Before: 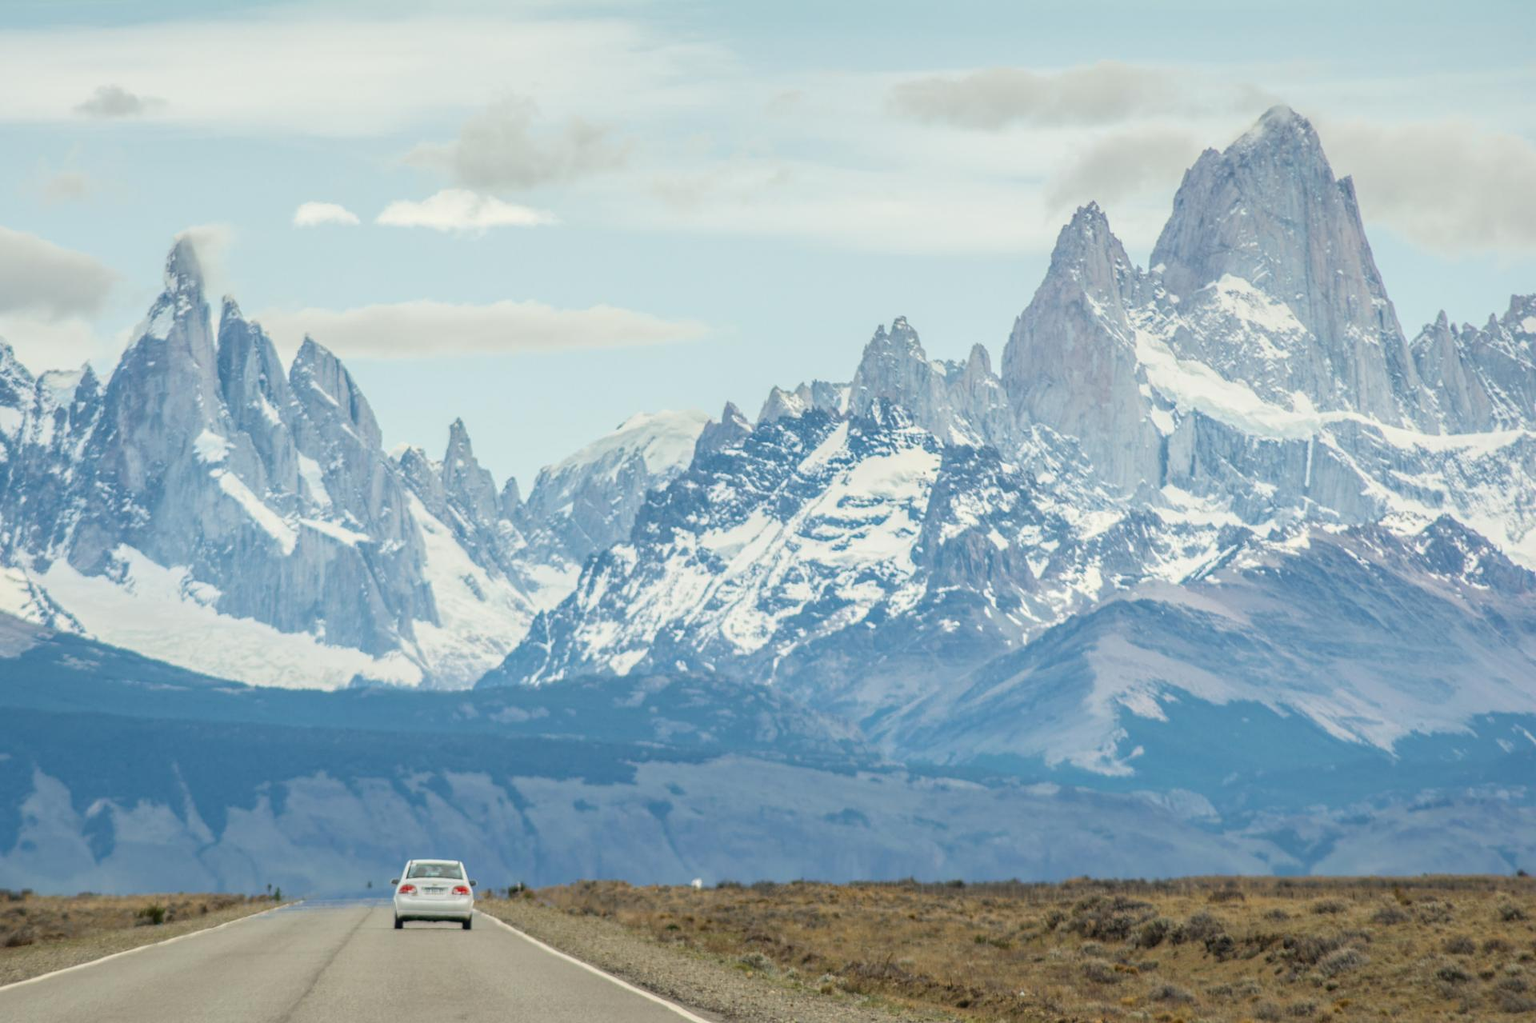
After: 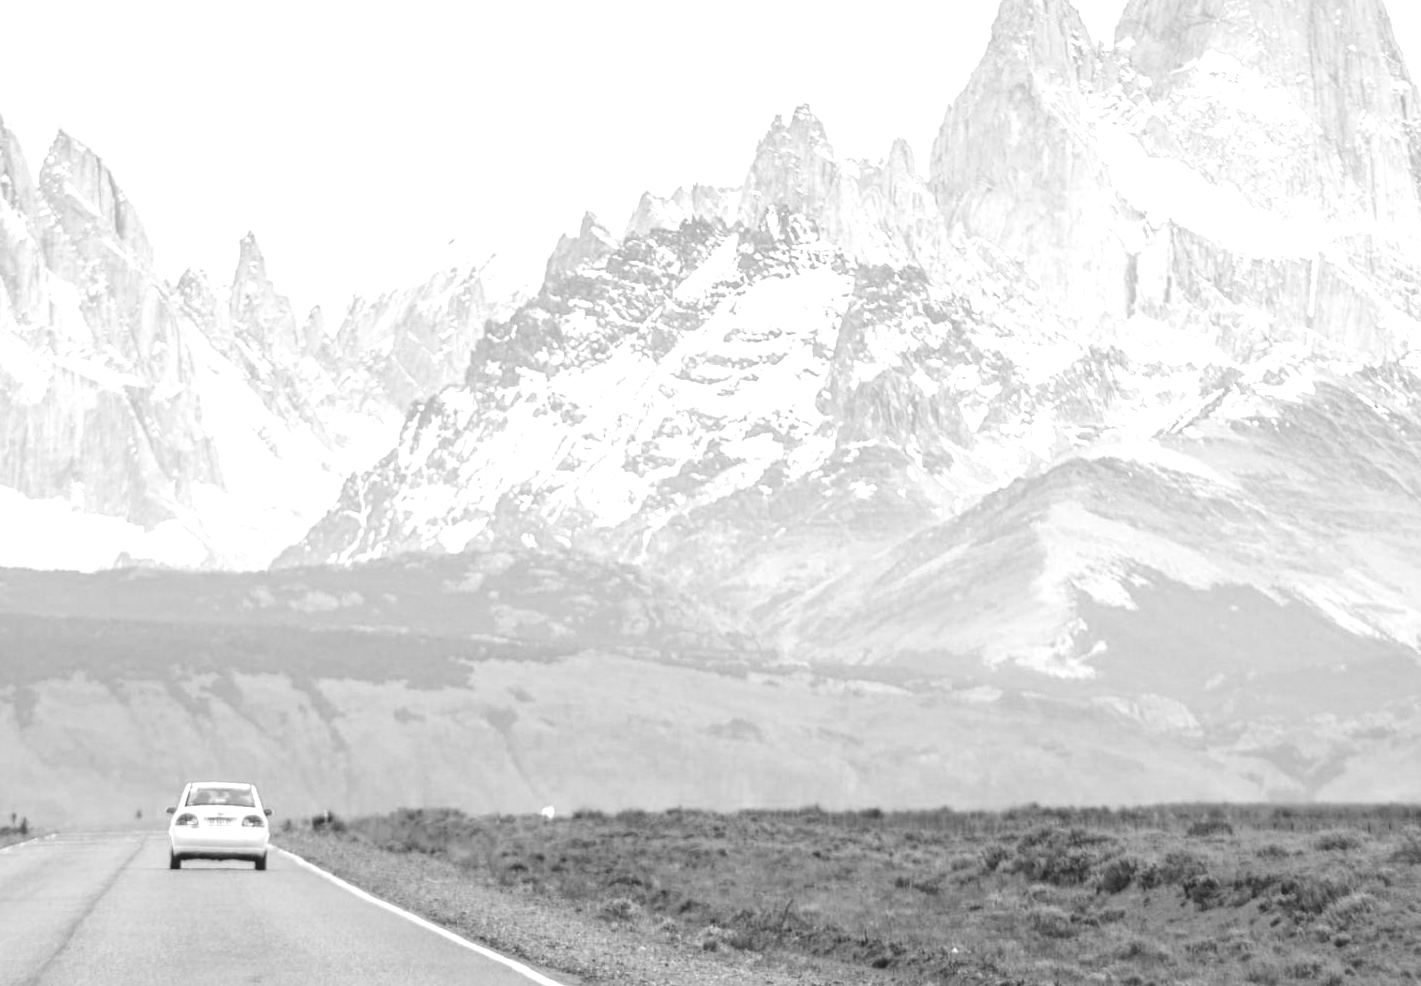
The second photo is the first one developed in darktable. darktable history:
exposure: black level correction 0, exposure 1.125 EV, compensate exposure bias true, compensate highlight preservation false
crop: left 16.871%, top 22.857%, right 9.116%
monochrome: a -92.57, b 58.91
white balance: red 0.871, blue 1.249
color calibration: output gray [0.21, 0.42, 0.37, 0], gray › normalize channels true, illuminant same as pipeline (D50), adaptation XYZ, x 0.346, y 0.359, gamut compression 0
tone equalizer: -8 EV -0.417 EV, -7 EV -0.389 EV, -6 EV -0.333 EV, -5 EV -0.222 EV, -3 EV 0.222 EV, -2 EV 0.333 EV, -1 EV 0.389 EV, +0 EV 0.417 EV, edges refinement/feathering 500, mask exposure compensation -1.57 EV, preserve details no
contrast brightness saturation: contrast -0.19, saturation 0.19
